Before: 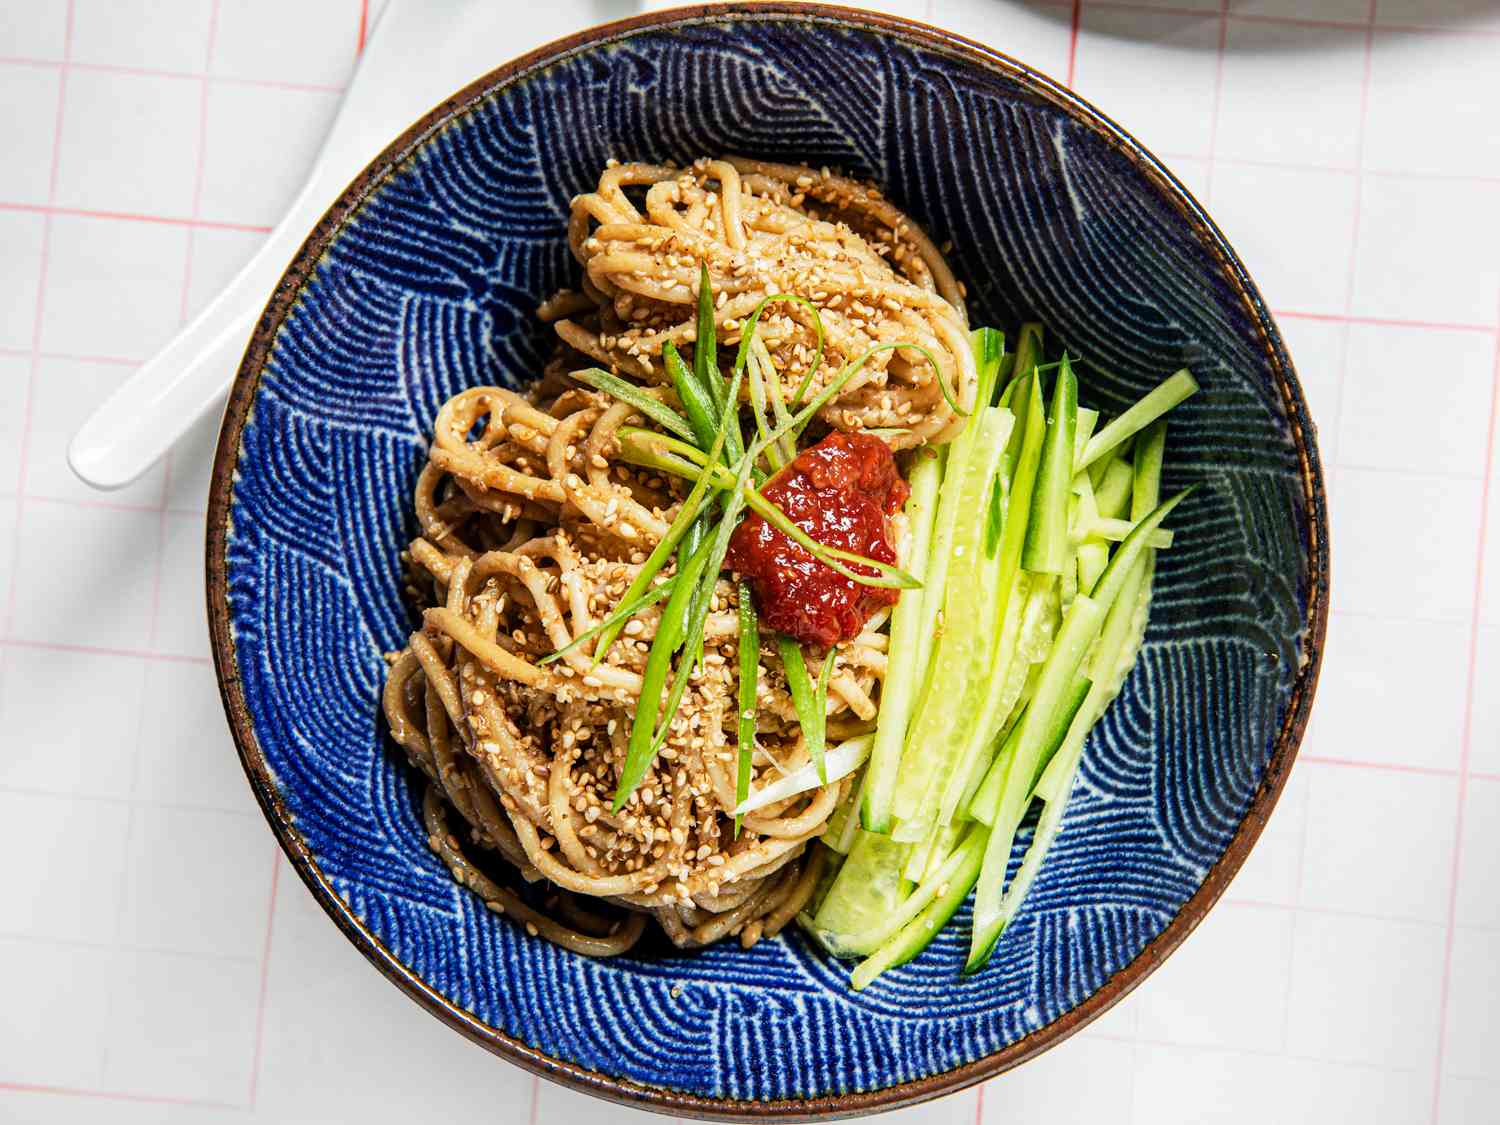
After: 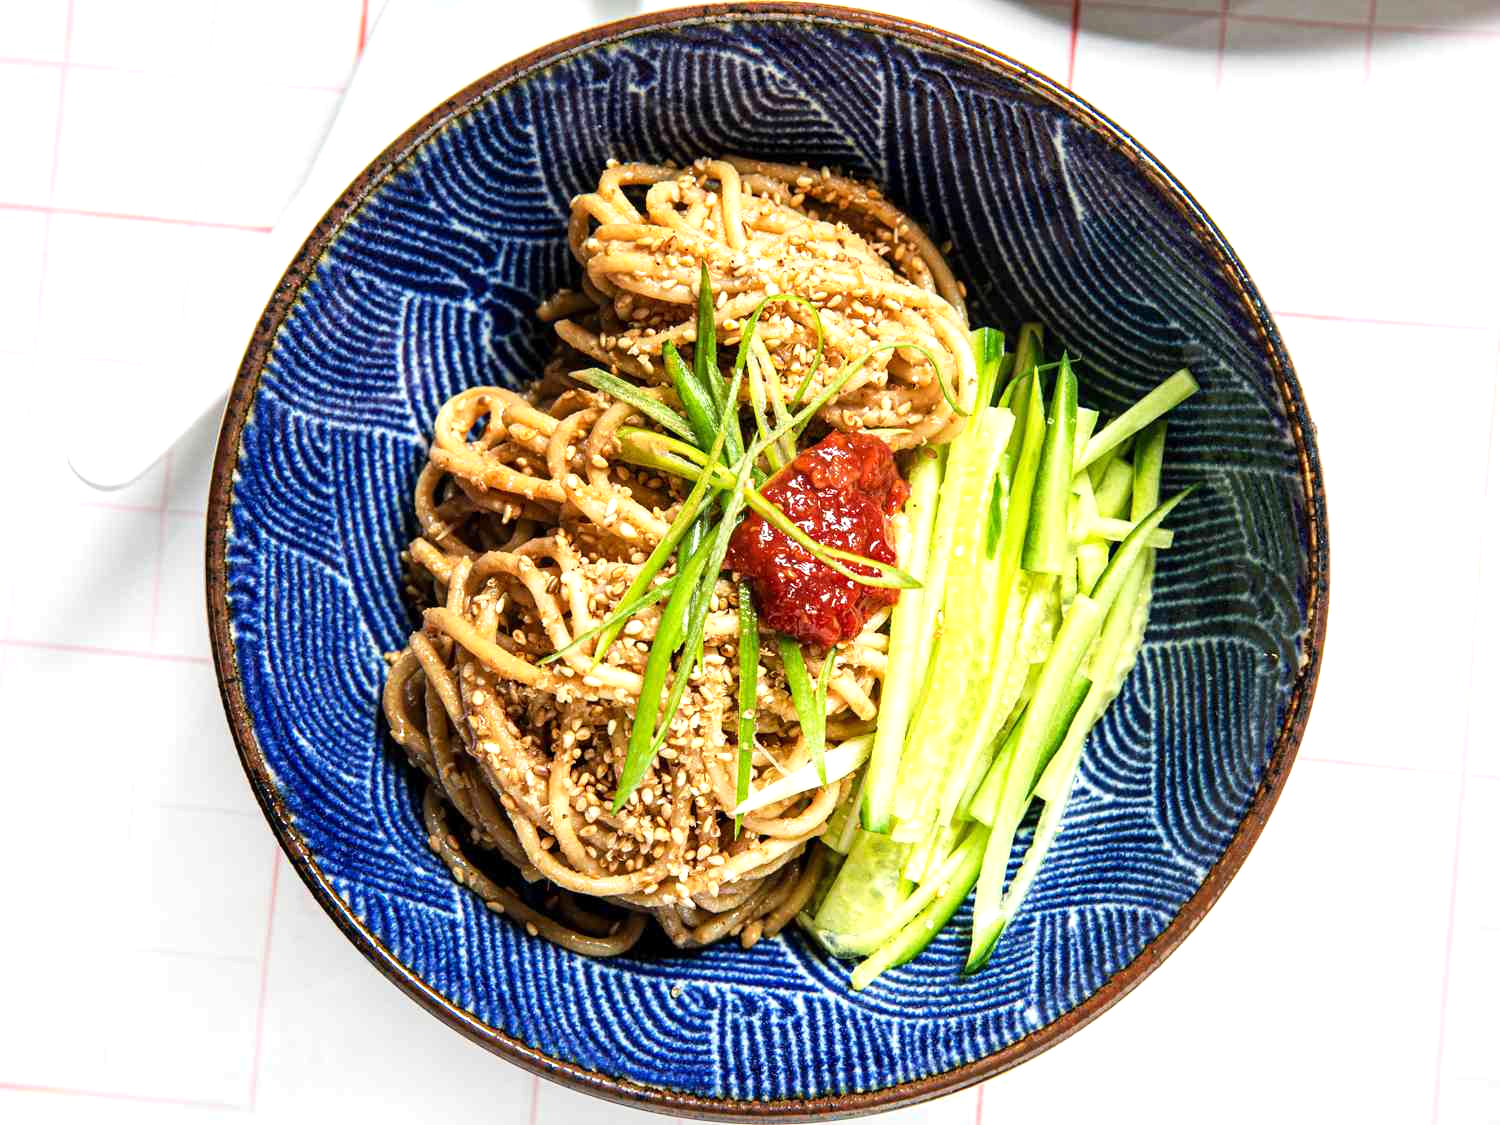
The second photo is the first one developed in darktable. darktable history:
exposure: exposure 0.496 EV, compensate exposure bias true, compensate highlight preservation false
